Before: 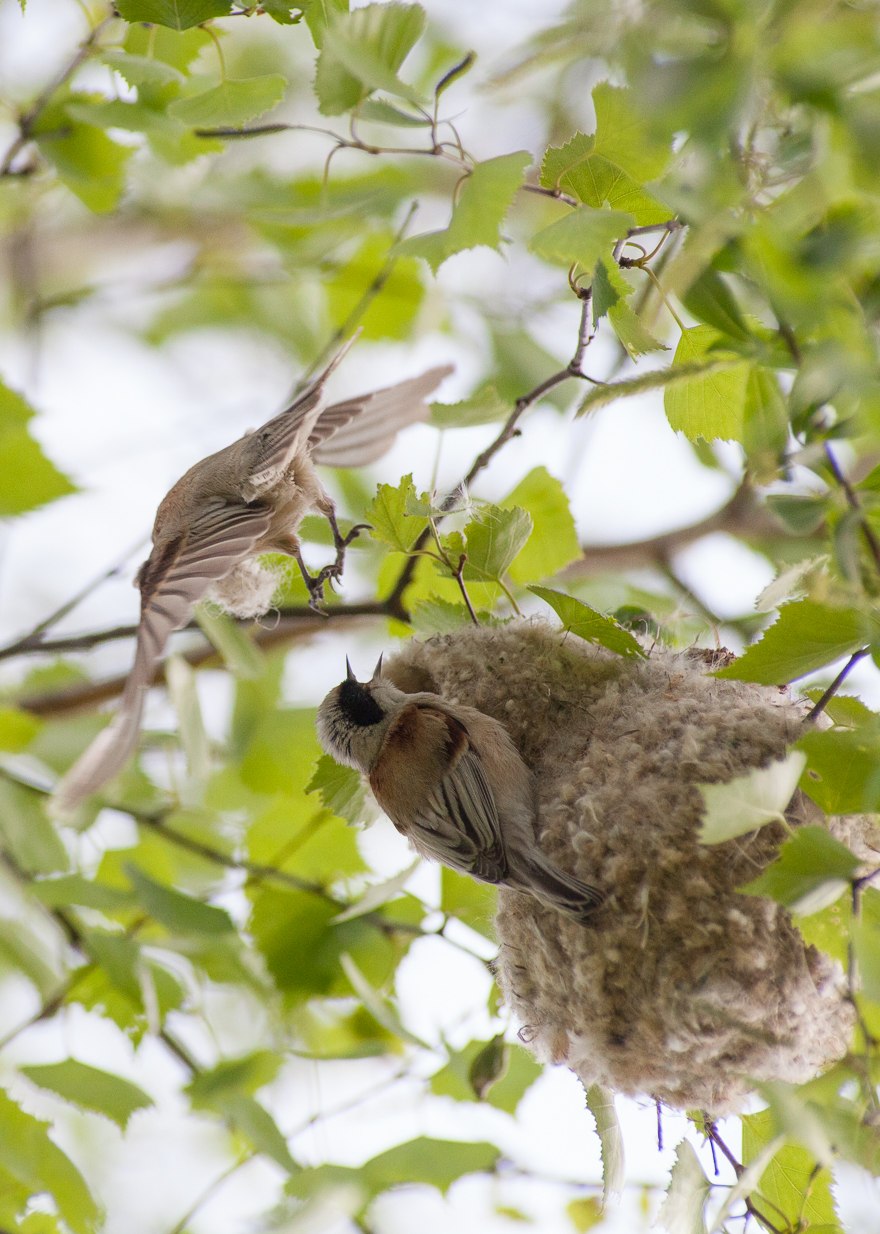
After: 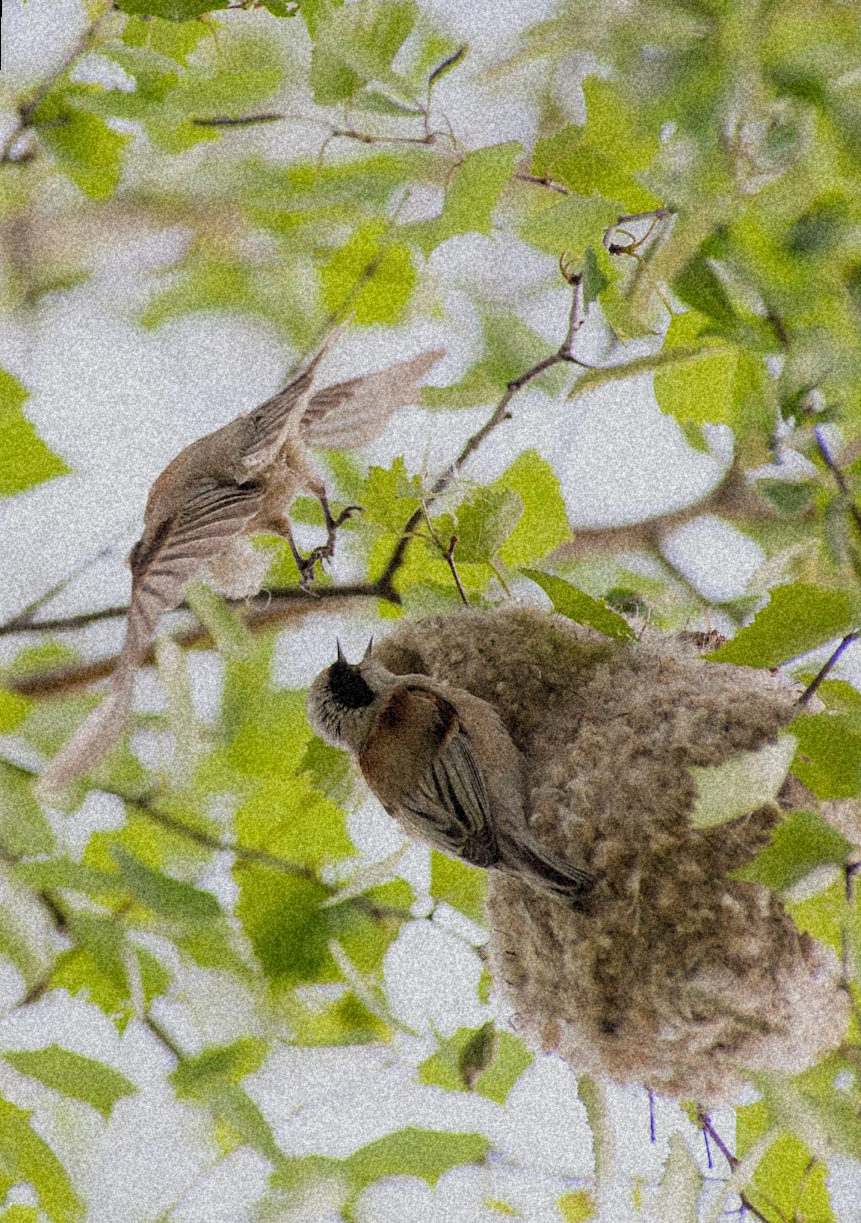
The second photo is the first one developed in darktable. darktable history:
rotate and perspective: rotation 0.226°, lens shift (vertical) -0.042, crop left 0.023, crop right 0.982, crop top 0.006, crop bottom 0.994
grain: coarseness 46.9 ISO, strength 50.21%, mid-tones bias 0%
filmic rgb: black relative exposure -7.65 EV, white relative exposure 4.56 EV, hardness 3.61, color science v6 (2022)
